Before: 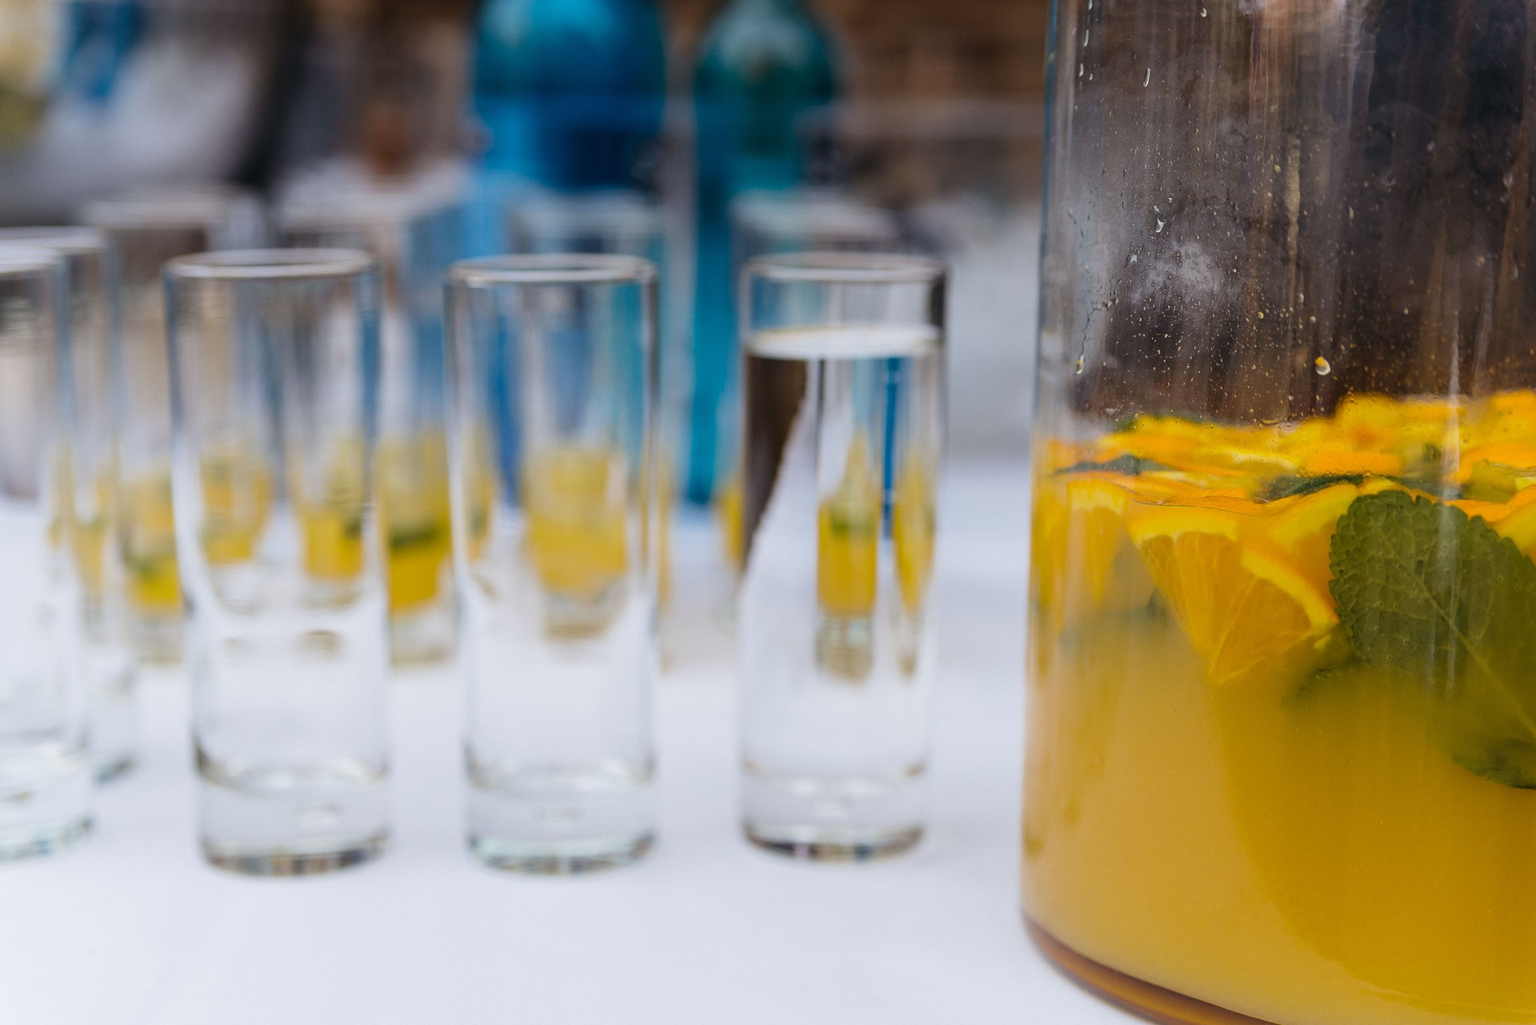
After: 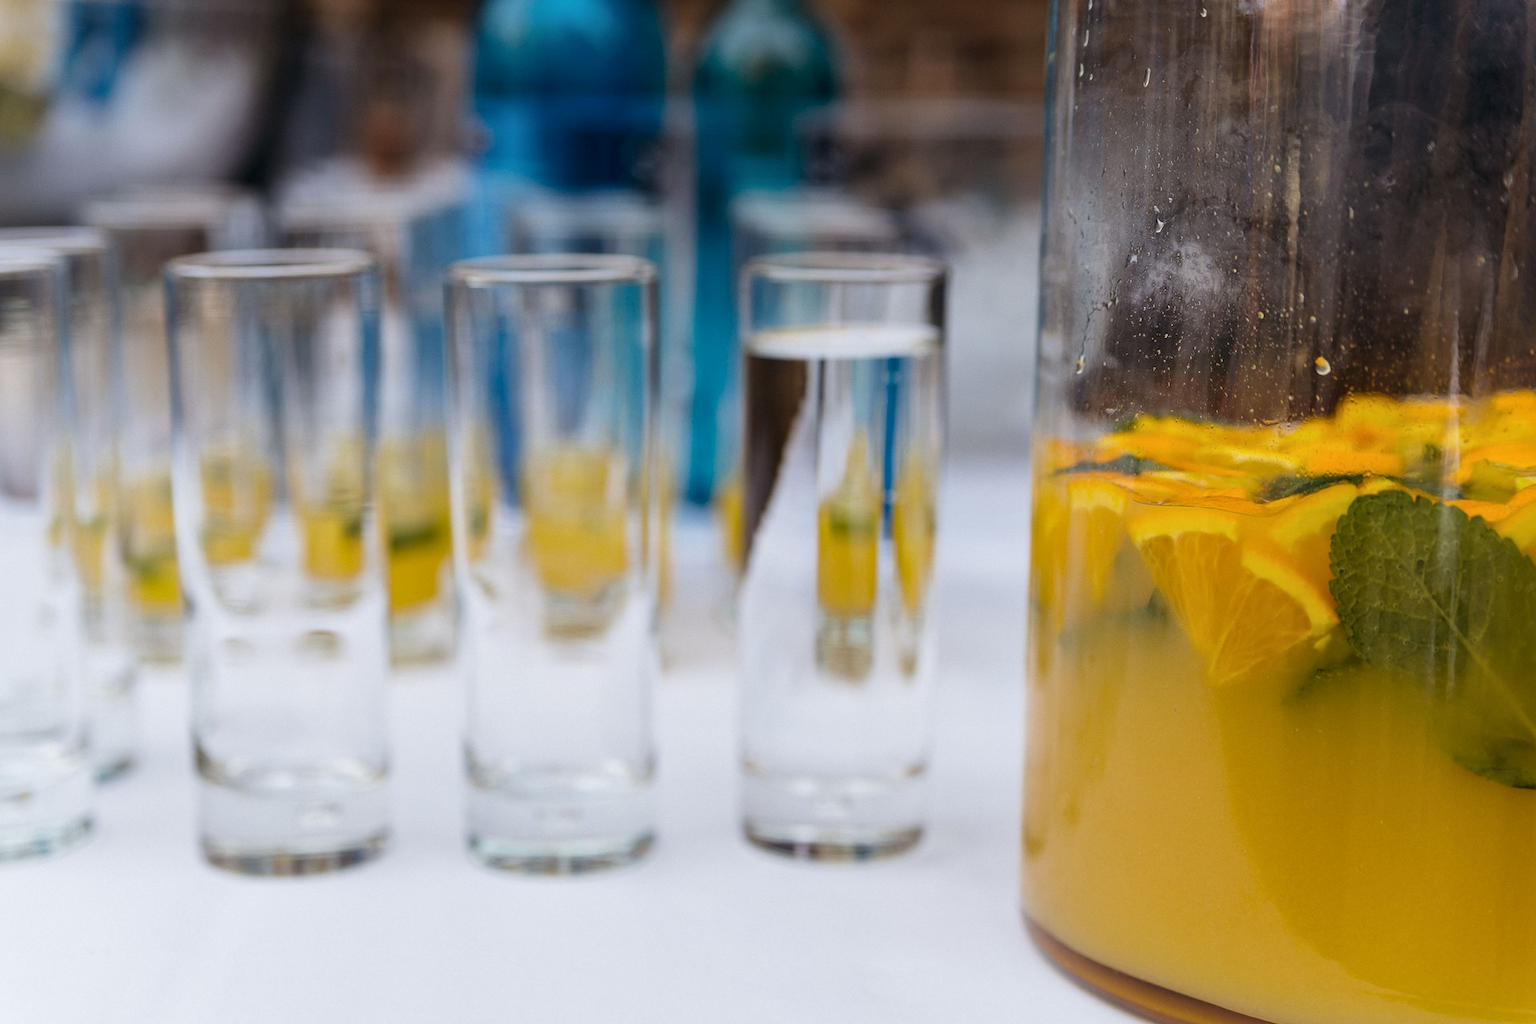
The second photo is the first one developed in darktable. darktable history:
local contrast: mode bilateral grid, contrast 19, coarseness 51, detail 119%, midtone range 0.2
